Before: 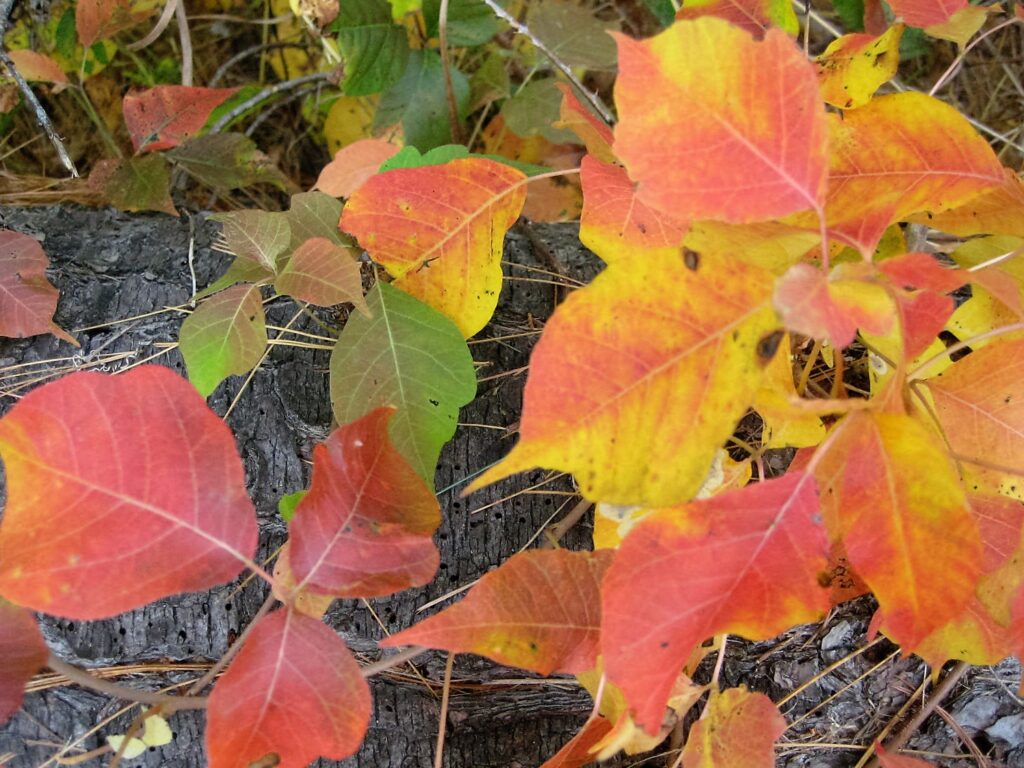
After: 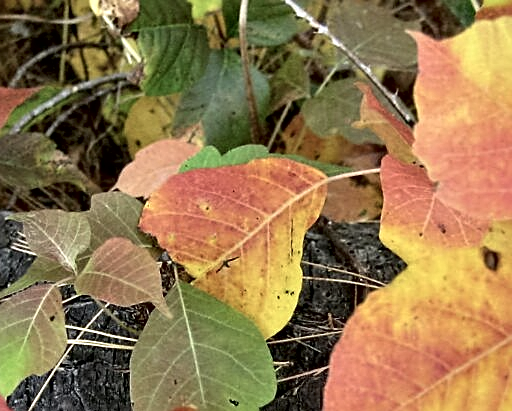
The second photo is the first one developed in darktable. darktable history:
contrast brightness saturation: contrast 0.06, brightness -0.01, saturation -0.23
crop: left 19.556%, right 30.401%, bottom 46.458%
sharpen: on, module defaults
contrast equalizer: y [[0.601, 0.6, 0.598, 0.598, 0.6, 0.601], [0.5 ×6], [0.5 ×6], [0 ×6], [0 ×6]]
